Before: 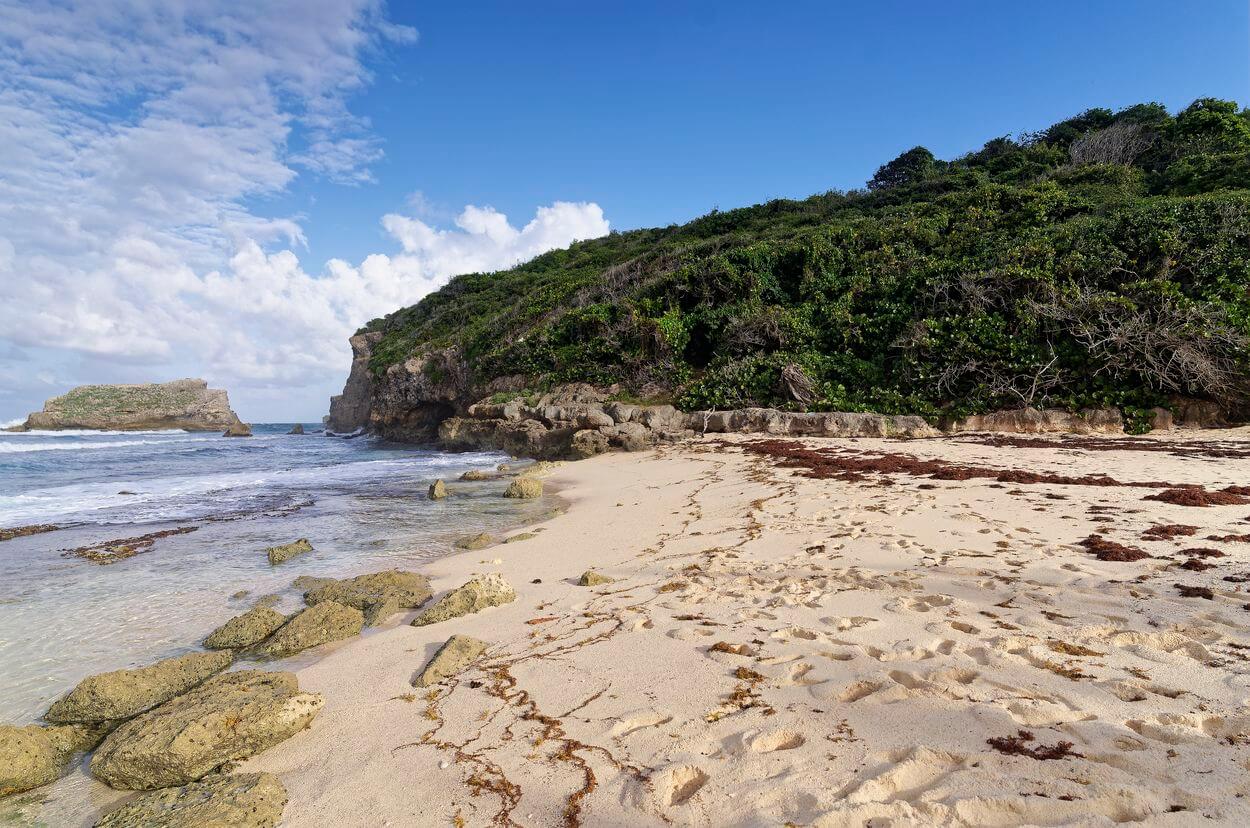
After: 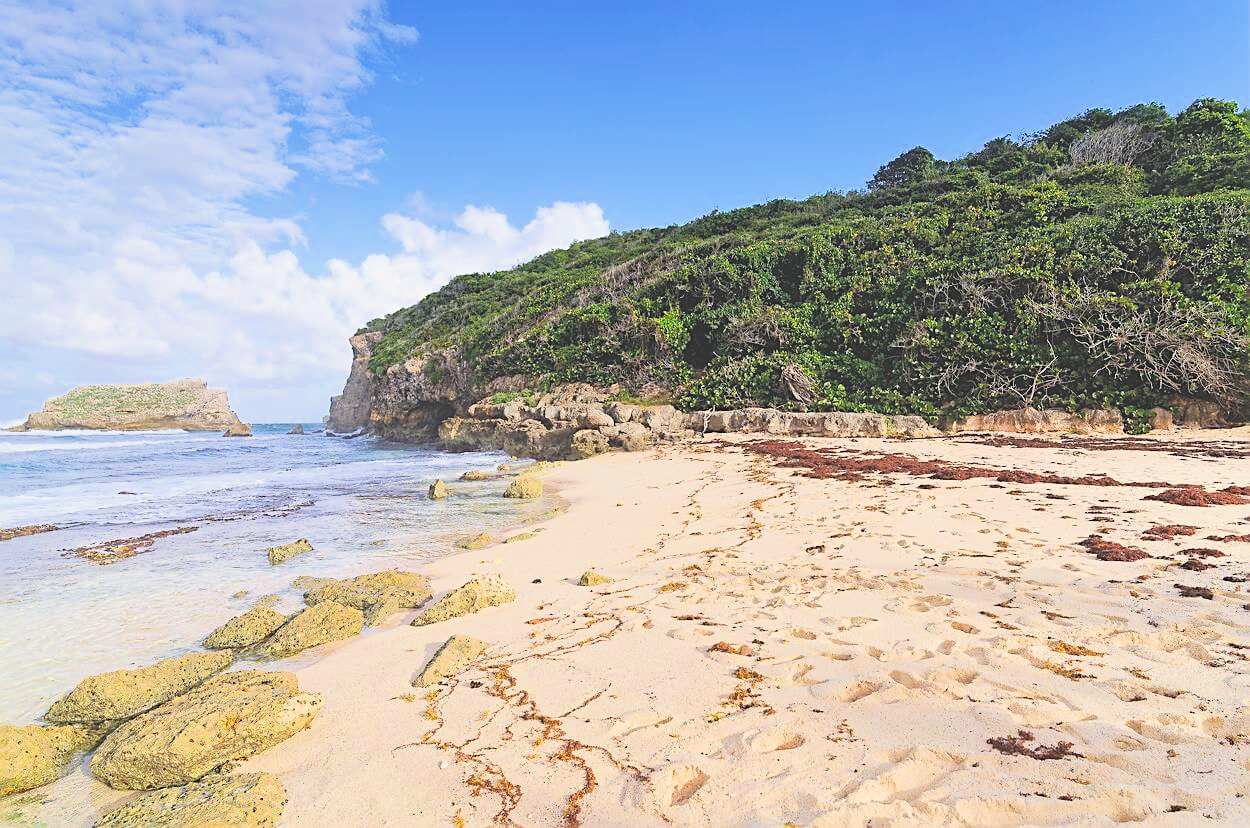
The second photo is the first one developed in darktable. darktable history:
exposure: black level correction -0.023, exposure 1.397 EV, compensate highlight preservation false
sharpen: on, module defaults
color balance rgb: power › luminance 3.087%, power › hue 230.45°, perceptual saturation grading › global saturation 35.699%
filmic rgb: black relative exposure -4.4 EV, white relative exposure 5.03 EV, hardness 2.17, latitude 40.38%, contrast 1.155, highlights saturation mix 11.48%, shadows ↔ highlights balance 0.916%
